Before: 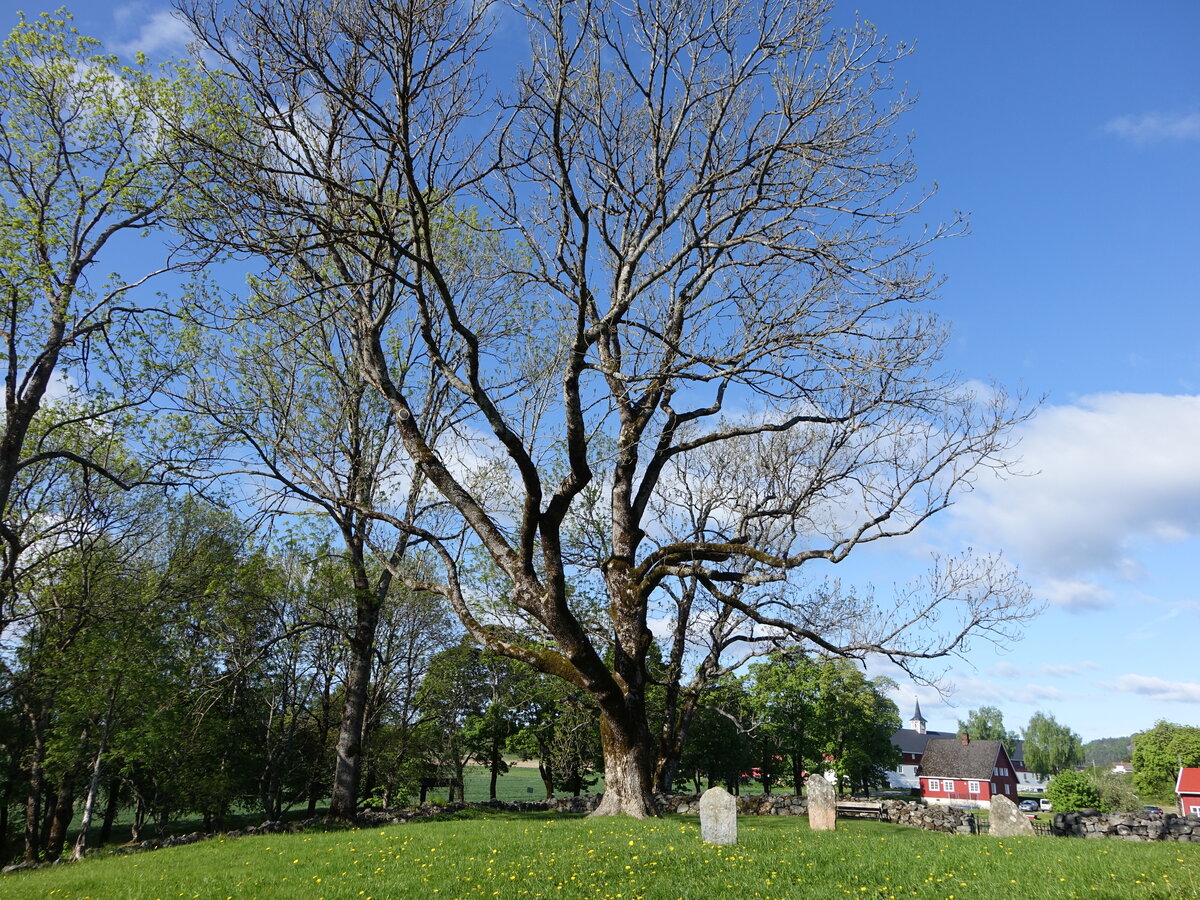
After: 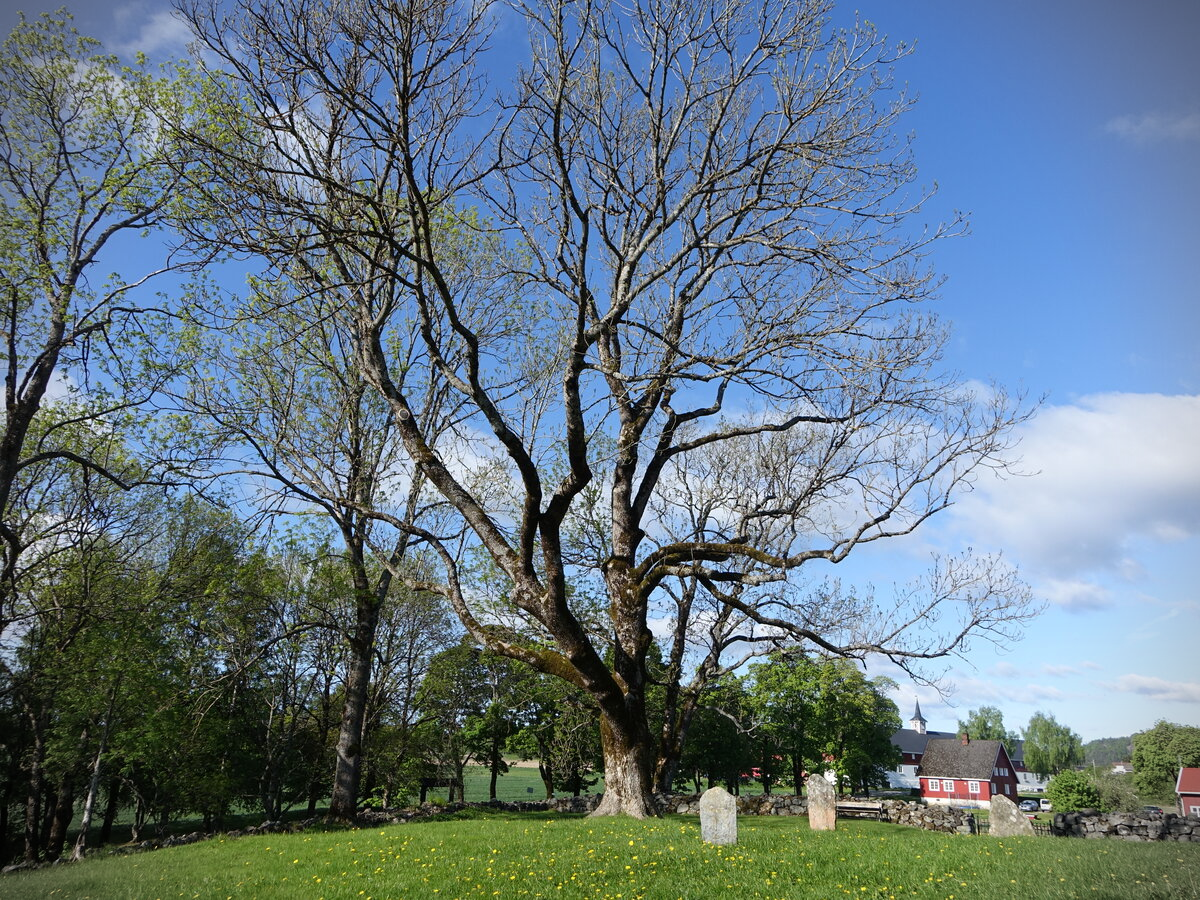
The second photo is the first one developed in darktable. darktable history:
vignetting: dithering 16-bit output
